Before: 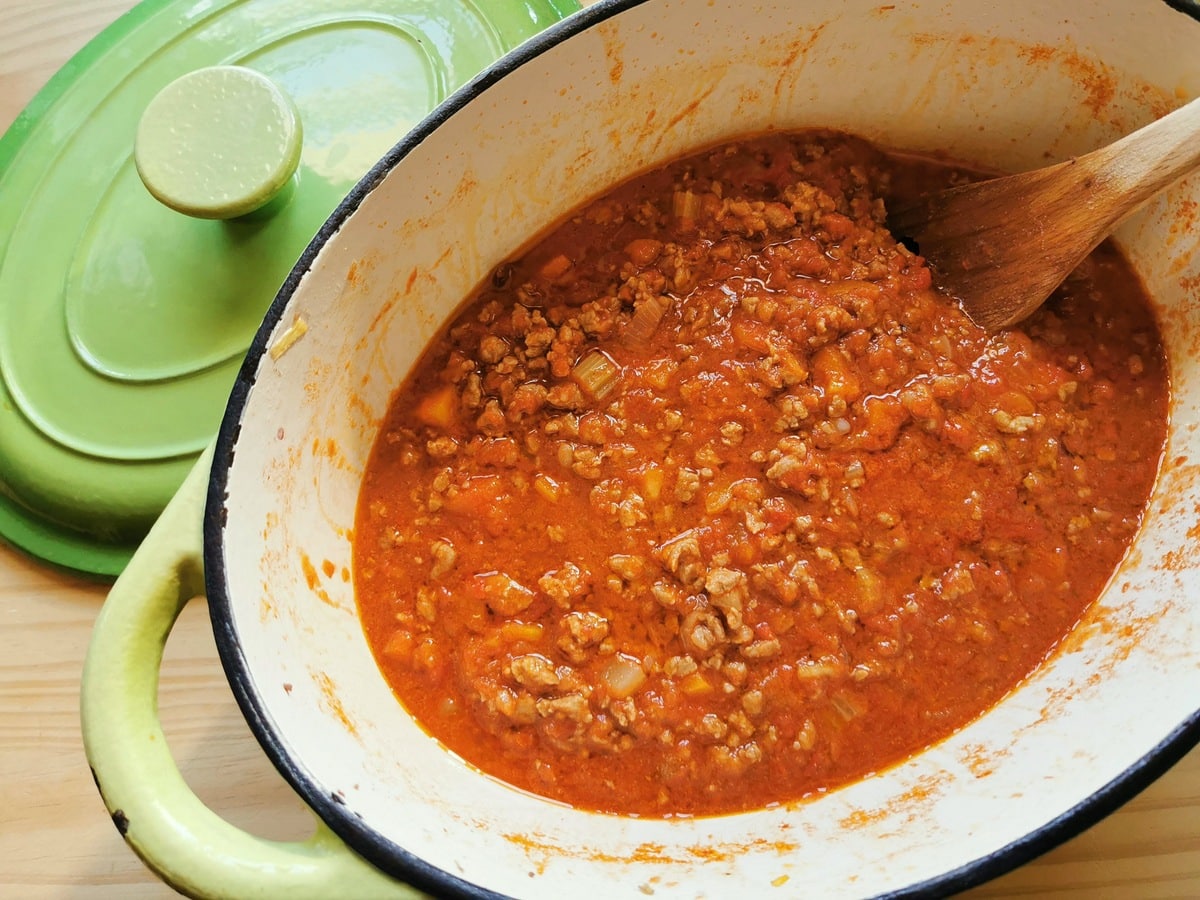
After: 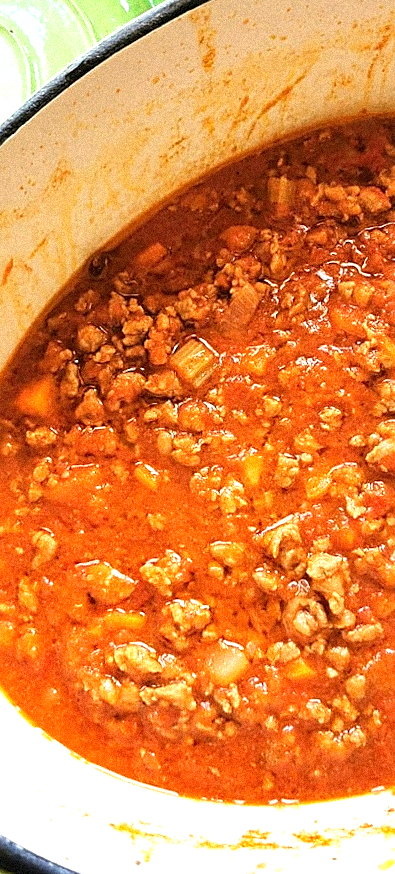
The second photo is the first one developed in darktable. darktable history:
crop: left 33.36%, right 33.36%
sharpen: on, module defaults
rotate and perspective: rotation -1°, crop left 0.011, crop right 0.989, crop top 0.025, crop bottom 0.975
local contrast: mode bilateral grid, contrast 20, coarseness 50, detail 120%, midtone range 0.2
grain: strength 35%, mid-tones bias 0%
levels: levels [0, 0.394, 0.787]
